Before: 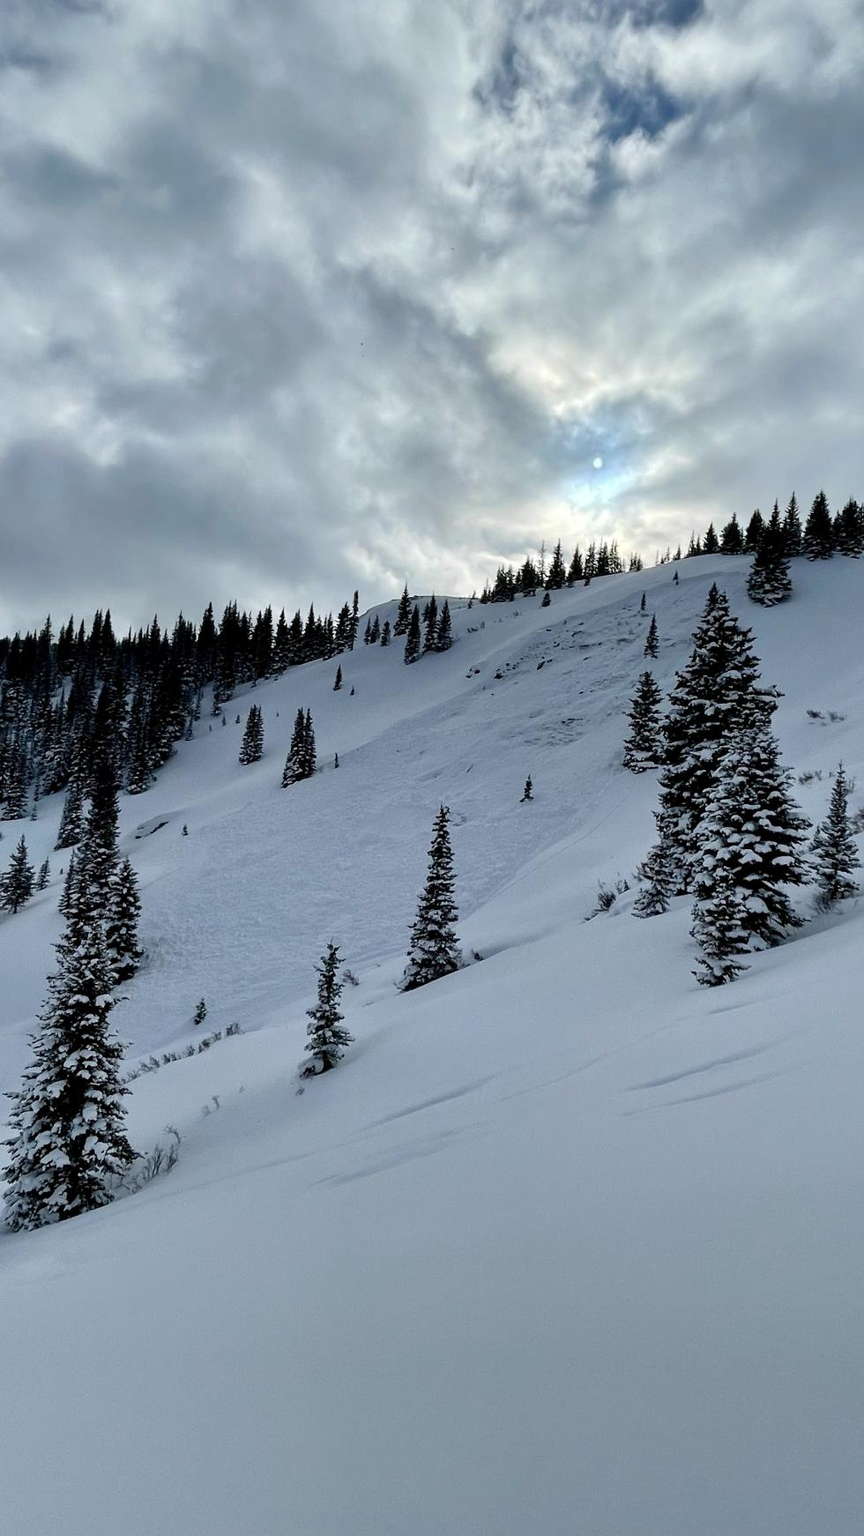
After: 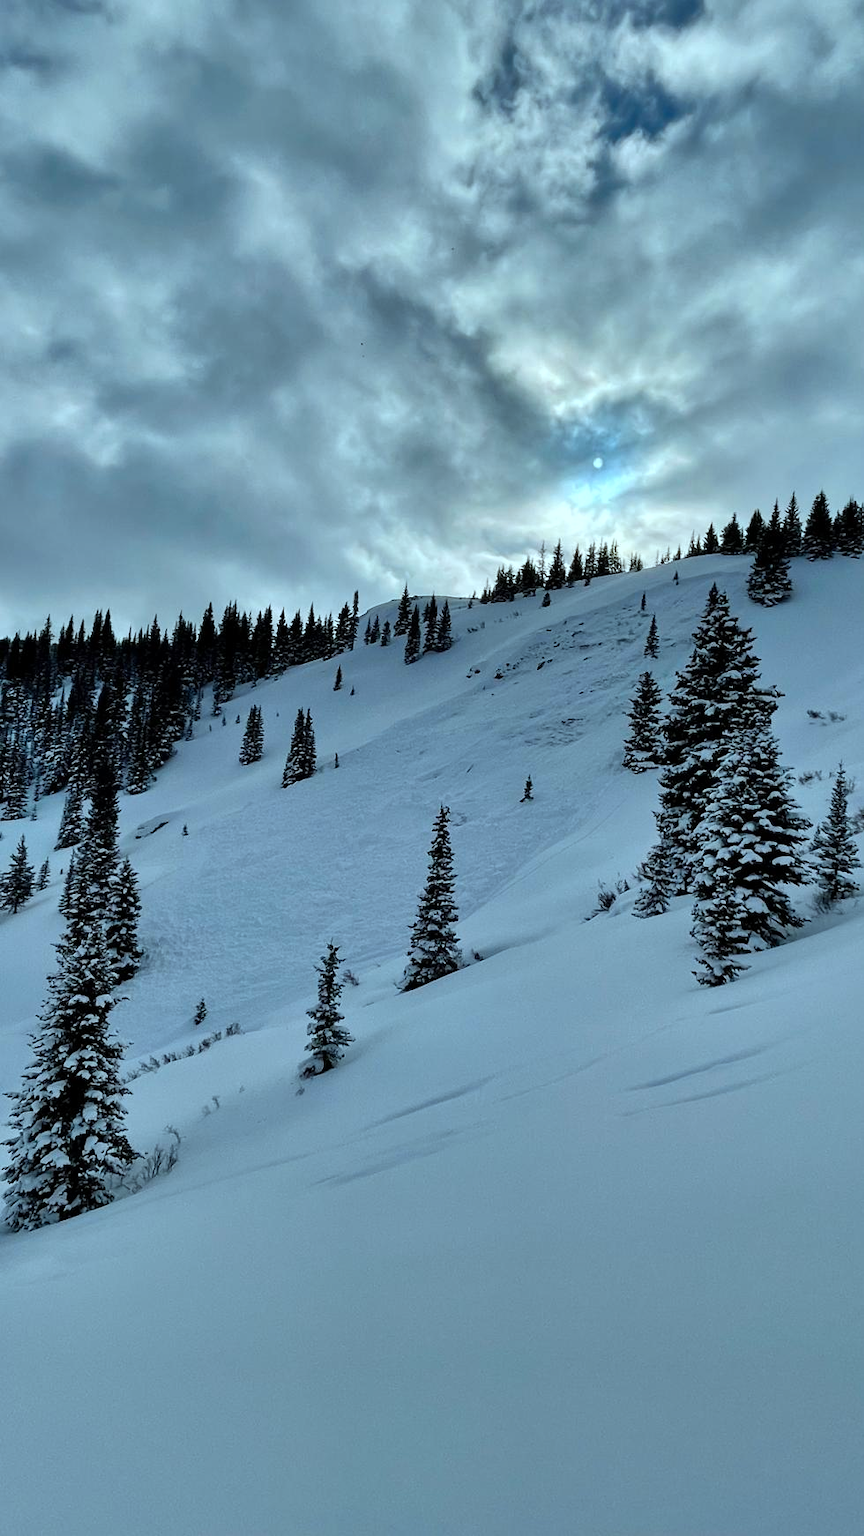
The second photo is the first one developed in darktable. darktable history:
color correction: highlights a* -10.05, highlights b* -10.4
shadows and highlights: shadows 76.71, highlights -60.81, soften with gaussian
